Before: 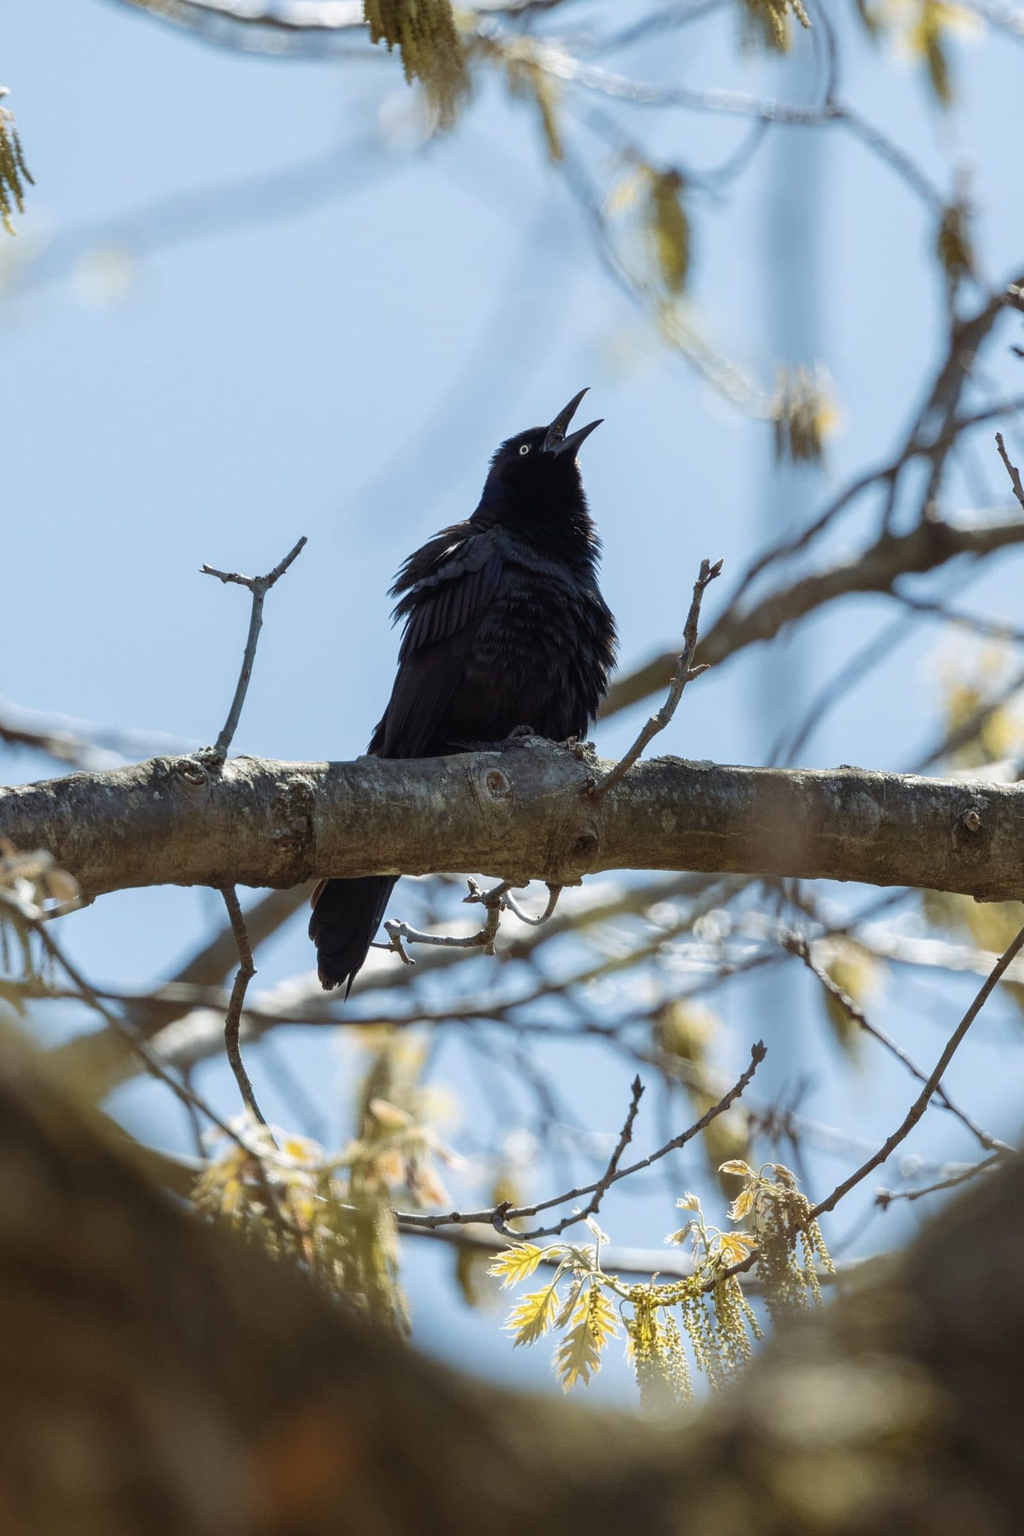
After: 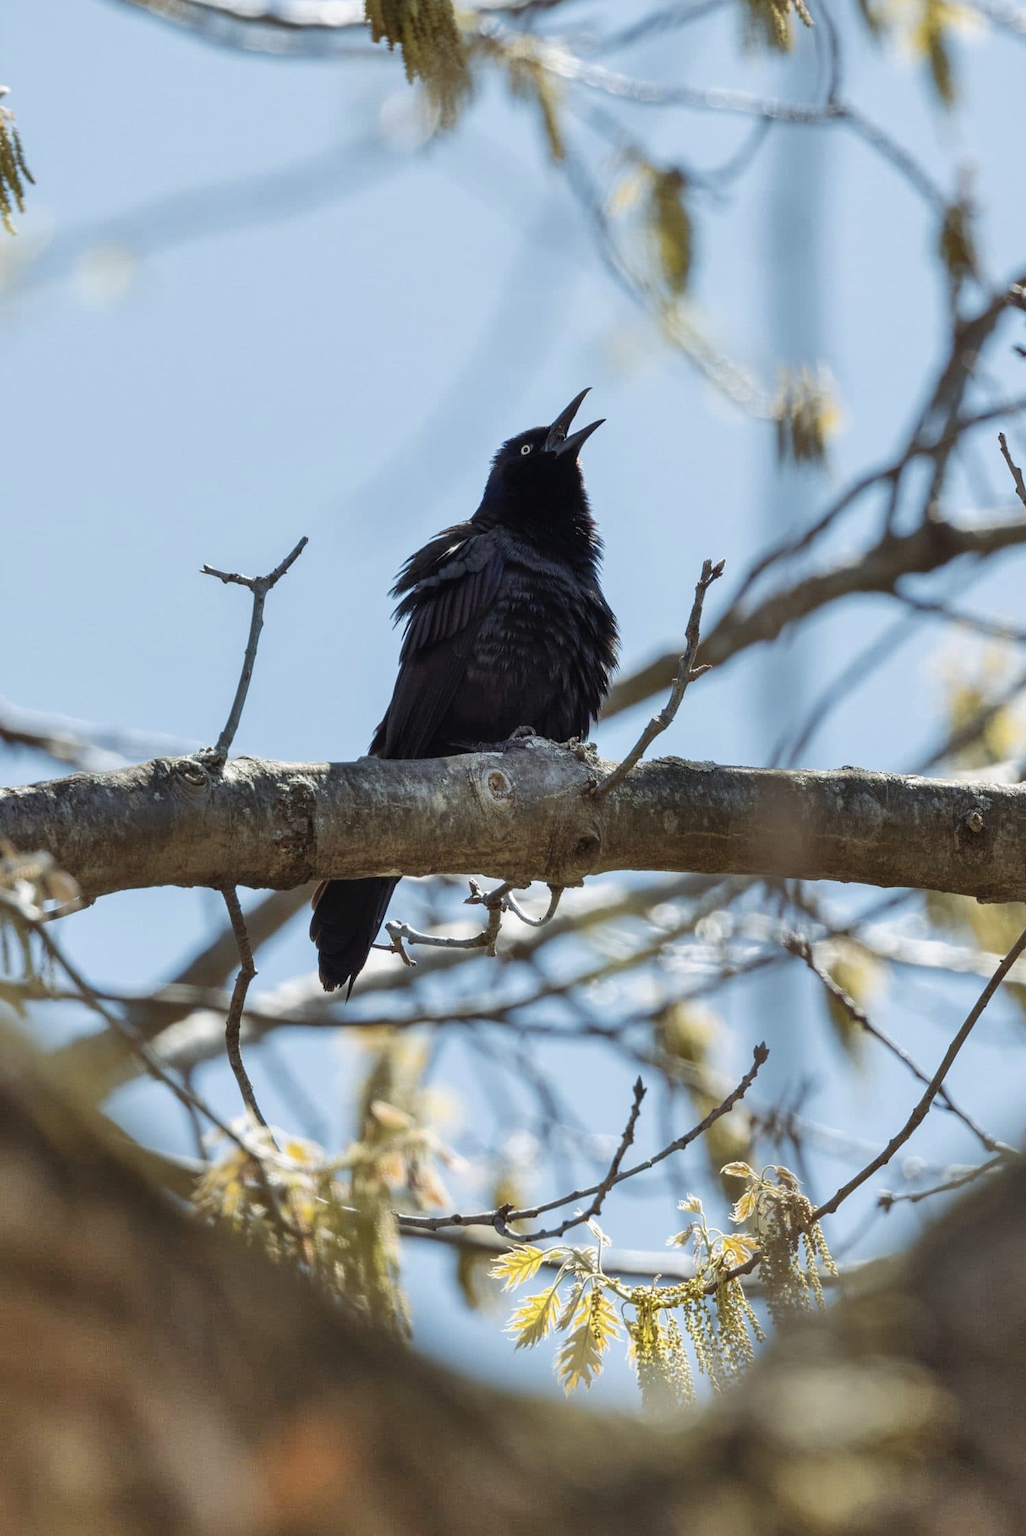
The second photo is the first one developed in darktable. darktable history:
shadows and highlights: shadows 74.1, highlights -25.21, soften with gaussian
crop: top 0.122%, bottom 0.126%
contrast brightness saturation: saturation -0.069
